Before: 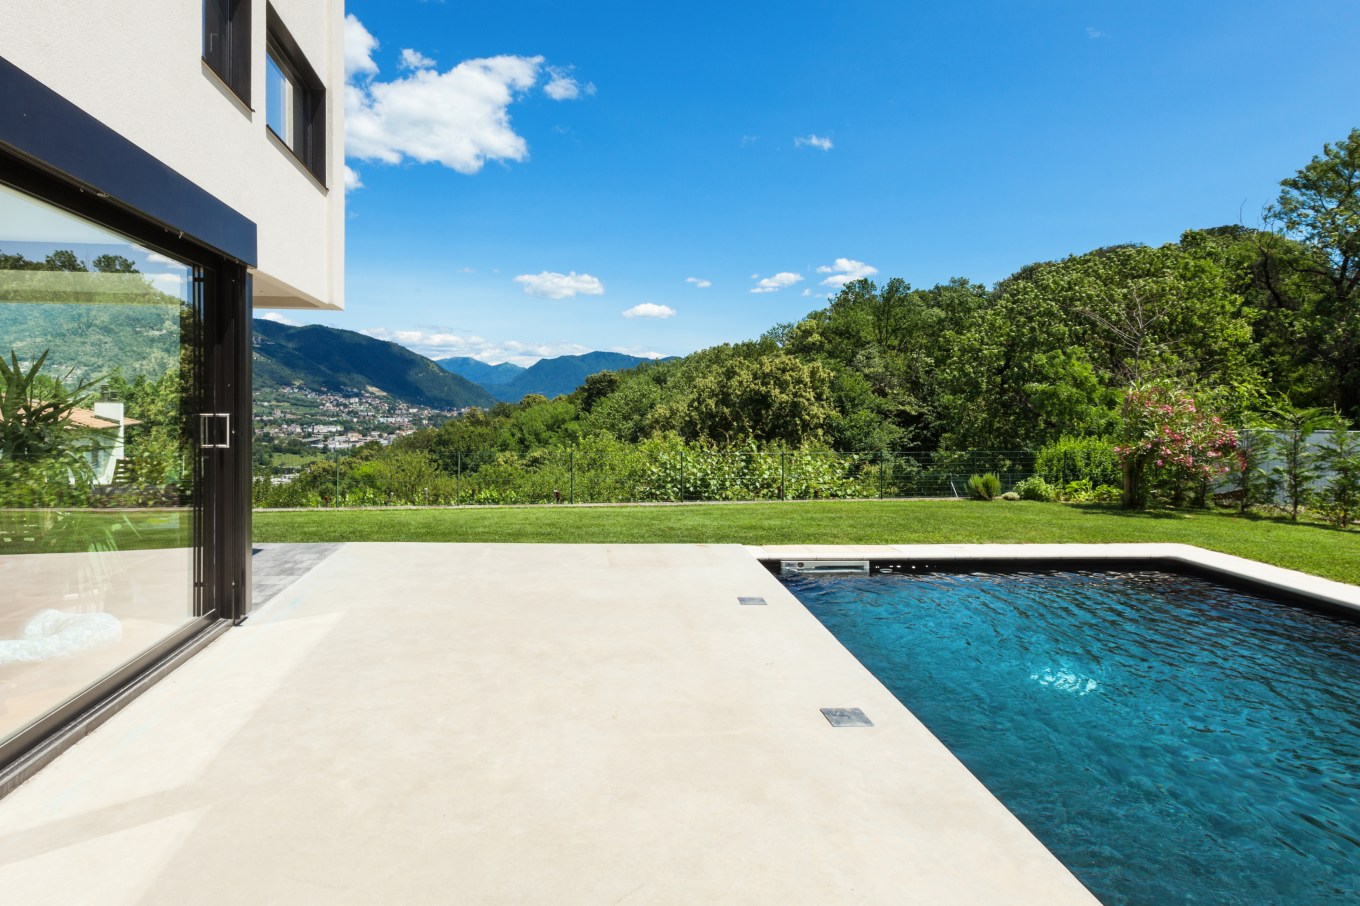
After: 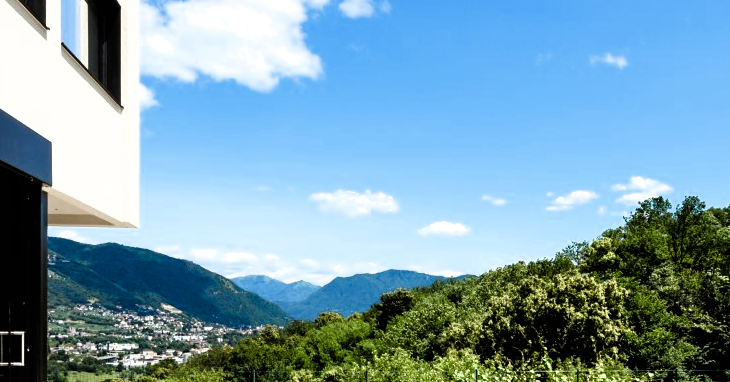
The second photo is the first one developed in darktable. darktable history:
crop: left 15.103%, top 9.092%, right 31.192%, bottom 48.743%
filmic rgb: black relative exposure -8.22 EV, white relative exposure 2.21 EV, hardness 7.12, latitude 85.21%, contrast 1.685, highlights saturation mix -3.41%, shadows ↔ highlights balance -1.92%, preserve chrominance max RGB, color science v6 (2022), contrast in shadows safe, contrast in highlights safe
color calibration: illuminant same as pipeline (D50), x 0.345, y 0.358, temperature 4990.57 K
color balance rgb: perceptual saturation grading › global saturation 20%, perceptual saturation grading › highlights -50.32%, perceptual saturation grading › shadows 30.493%, global vibrance 14.234%
